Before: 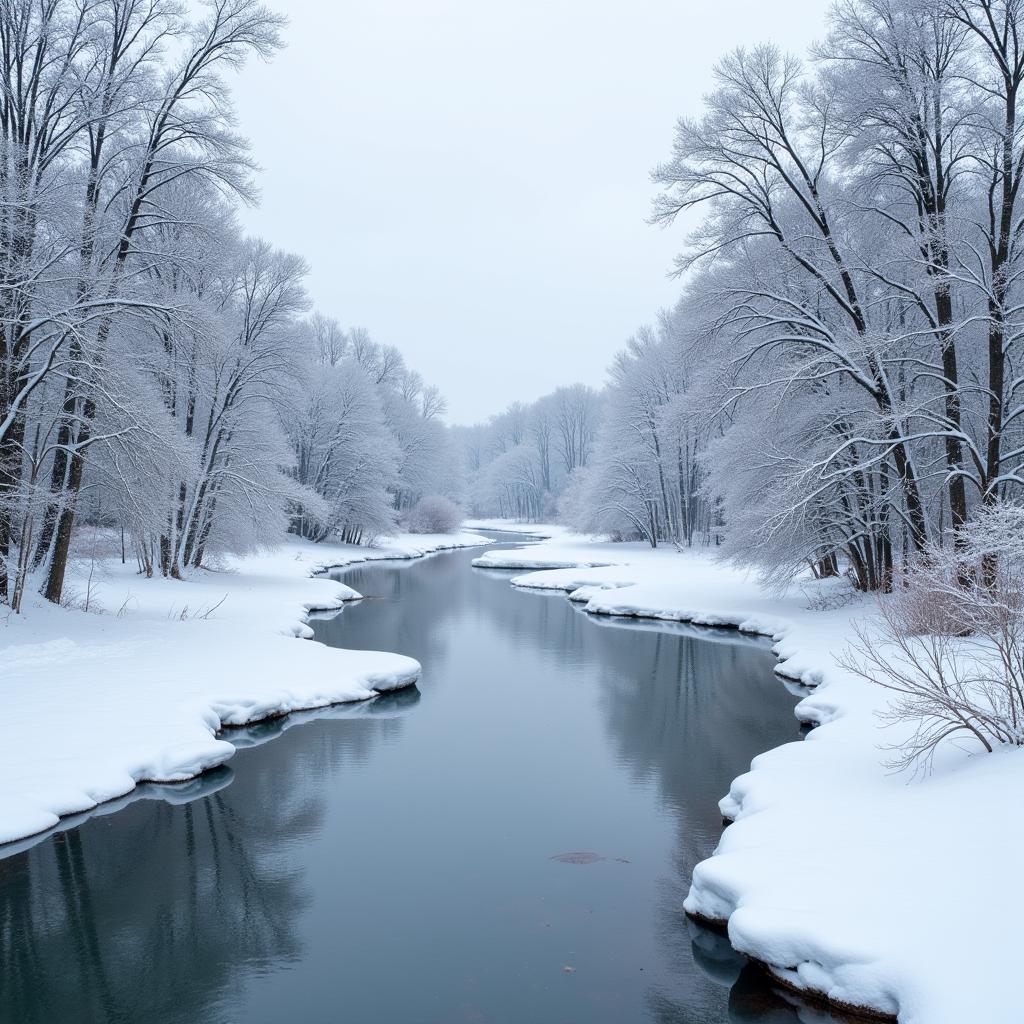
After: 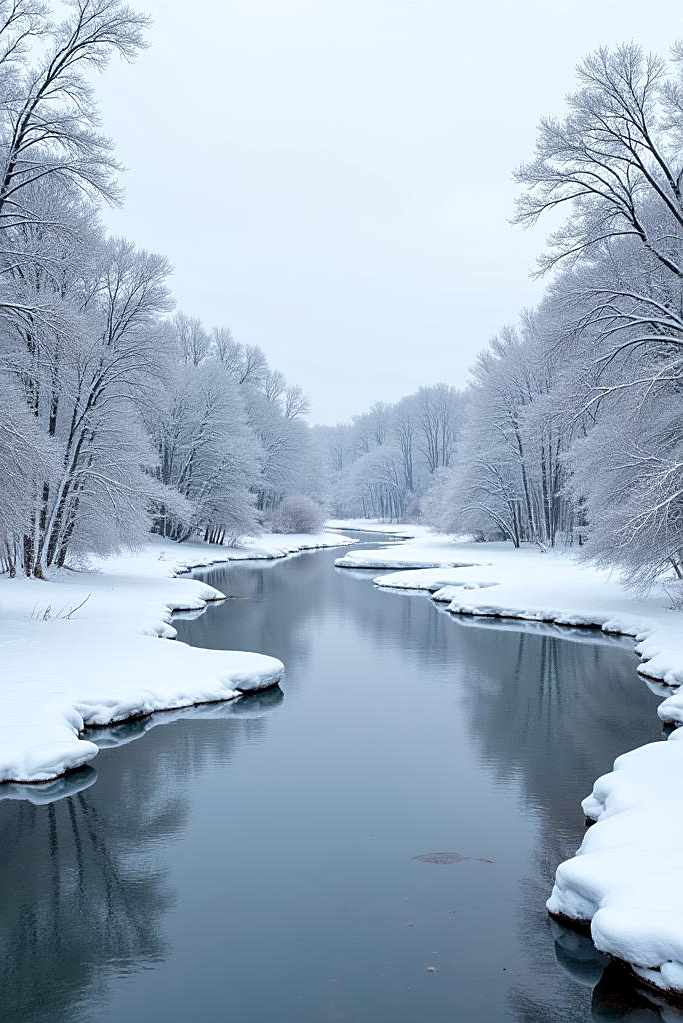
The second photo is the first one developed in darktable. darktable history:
local contrast: highlights 106%, shadows 101%, detail 120%, midtone range 0.2
sharpen: on, module defaults
crop and rotate: left 13.389%, right 19.869%
